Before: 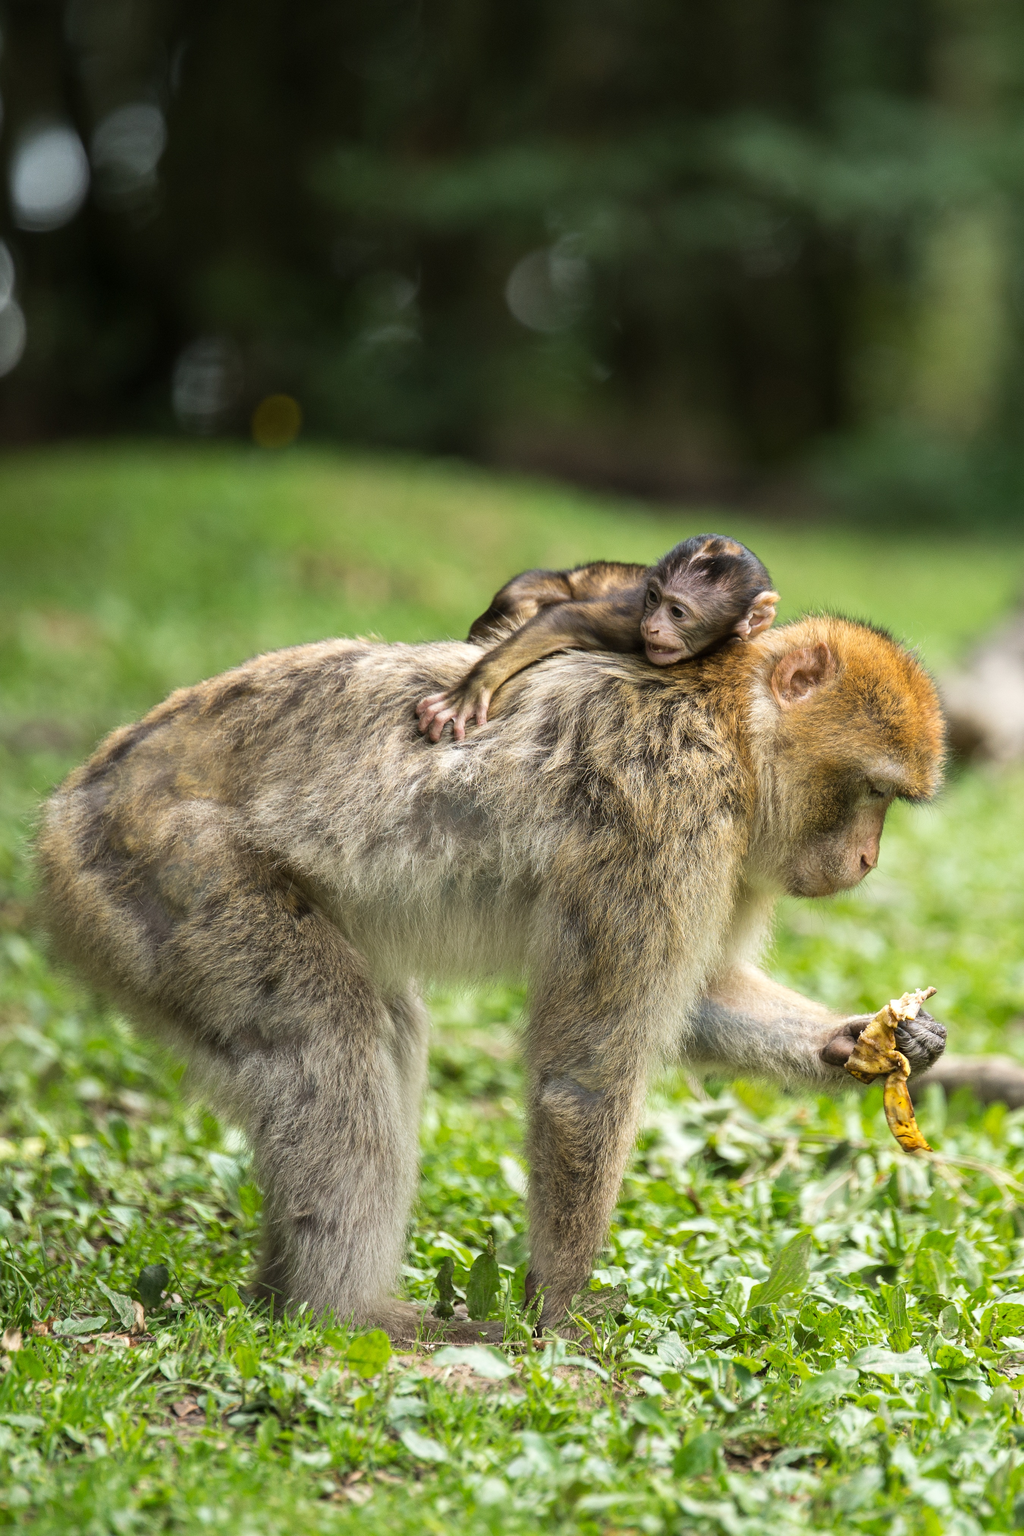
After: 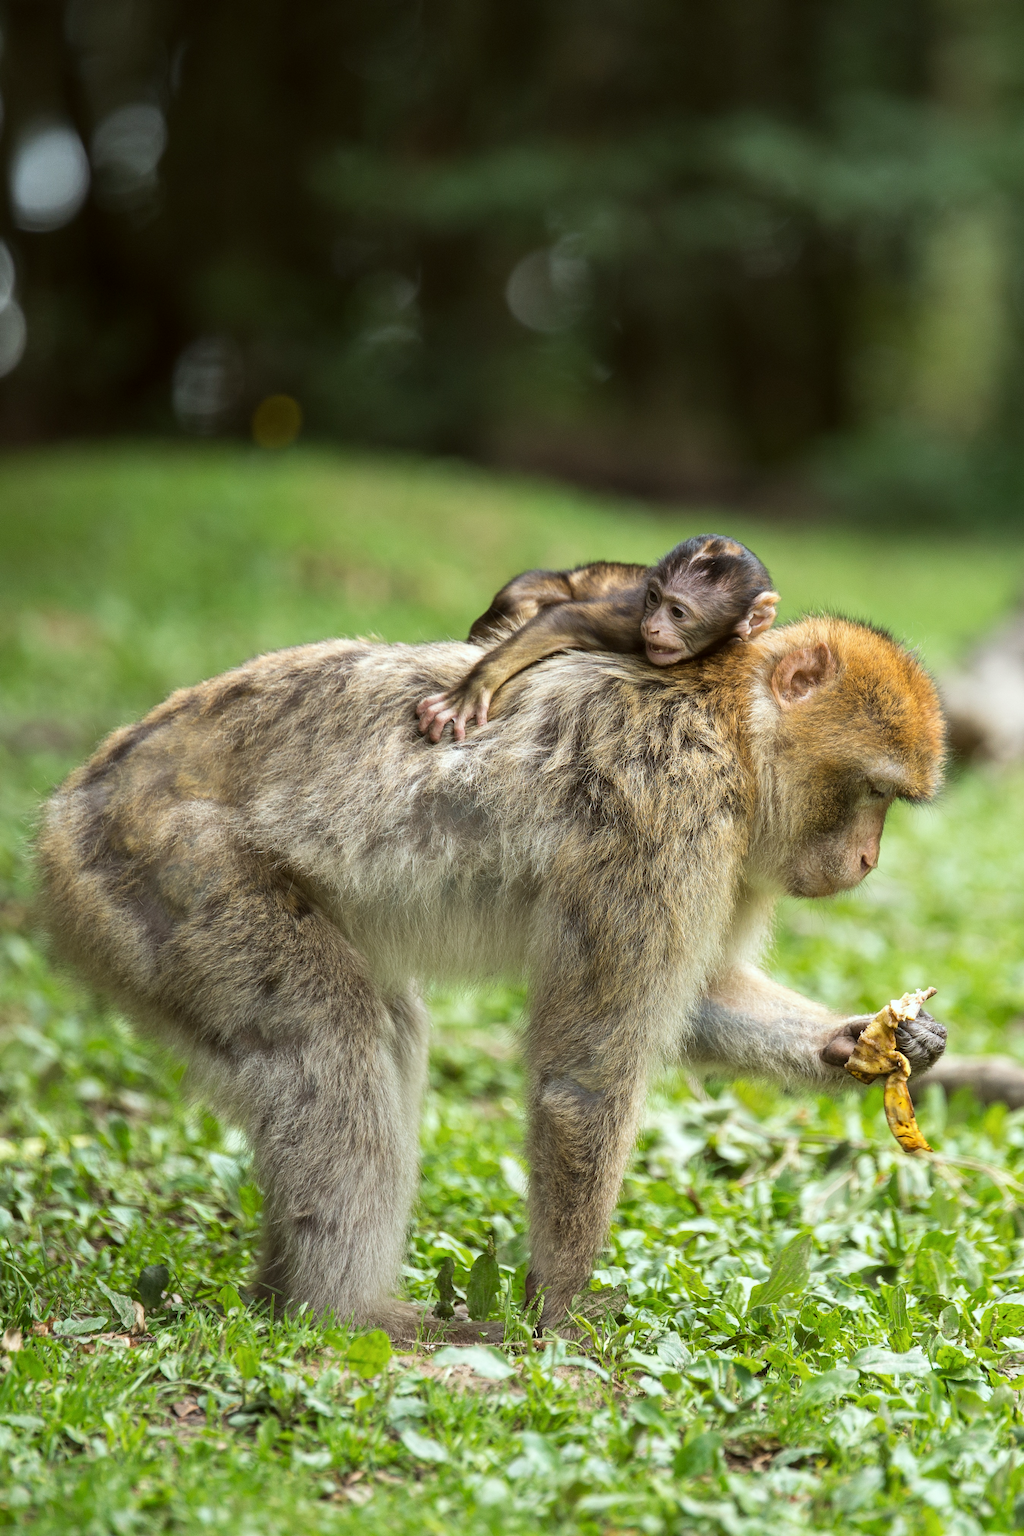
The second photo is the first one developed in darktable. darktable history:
color correction: highlights a* -2.86, highlights b* -2.77, shadows a* 2.06, shadows b* 2.69
